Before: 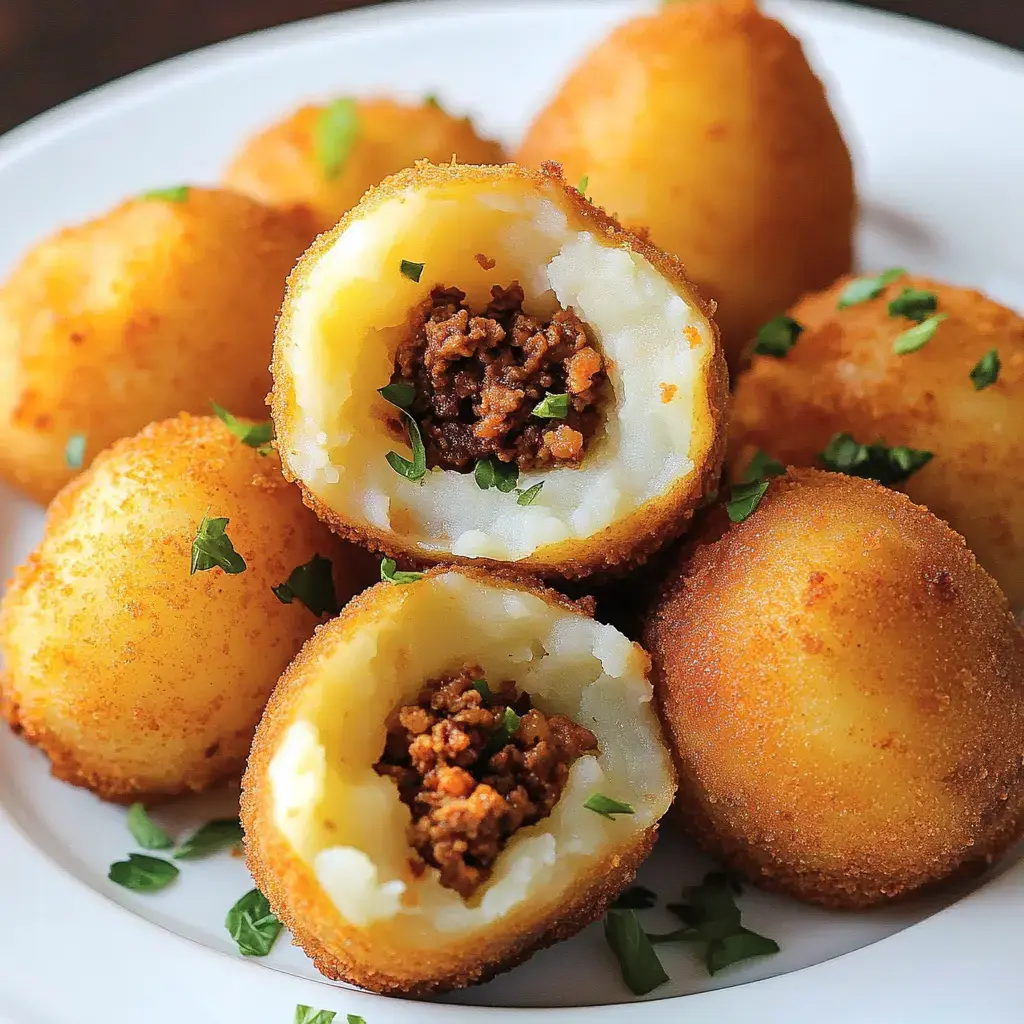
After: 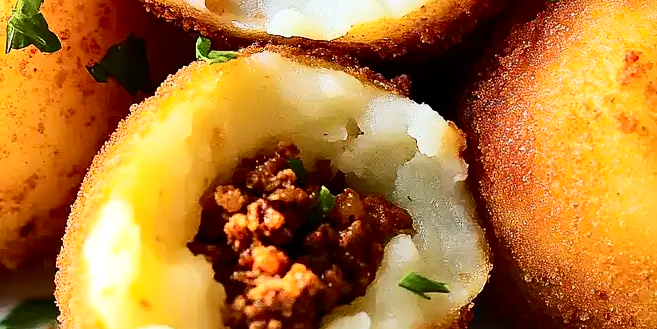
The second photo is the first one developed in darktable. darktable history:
crop: left 18.074%, top 50.966%, right 17.673%, bottom 16.866%
local contrast: mode bilateral grid, contrast 20, coarseness 50, detail 121%, midtone range 0.2
contrast brightness saturation: contrast 0.396, brightness 0.047, saturation 0.257
